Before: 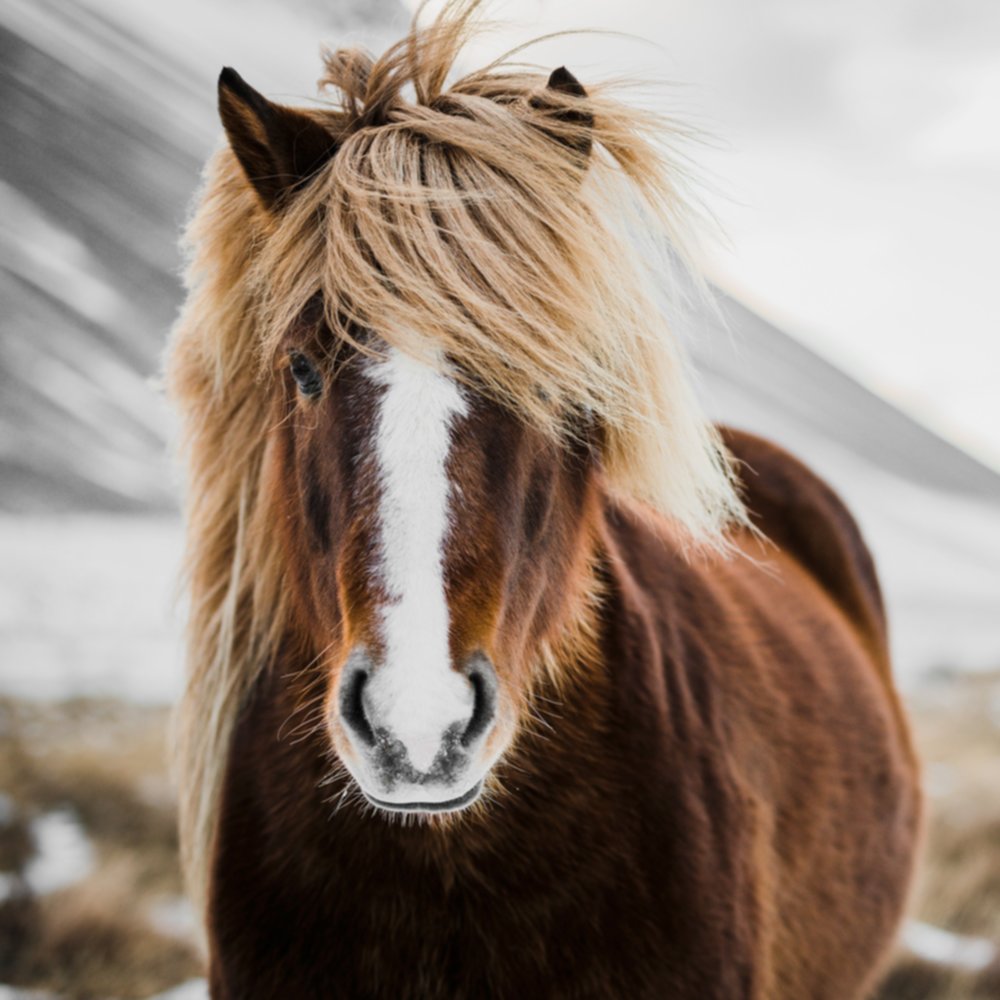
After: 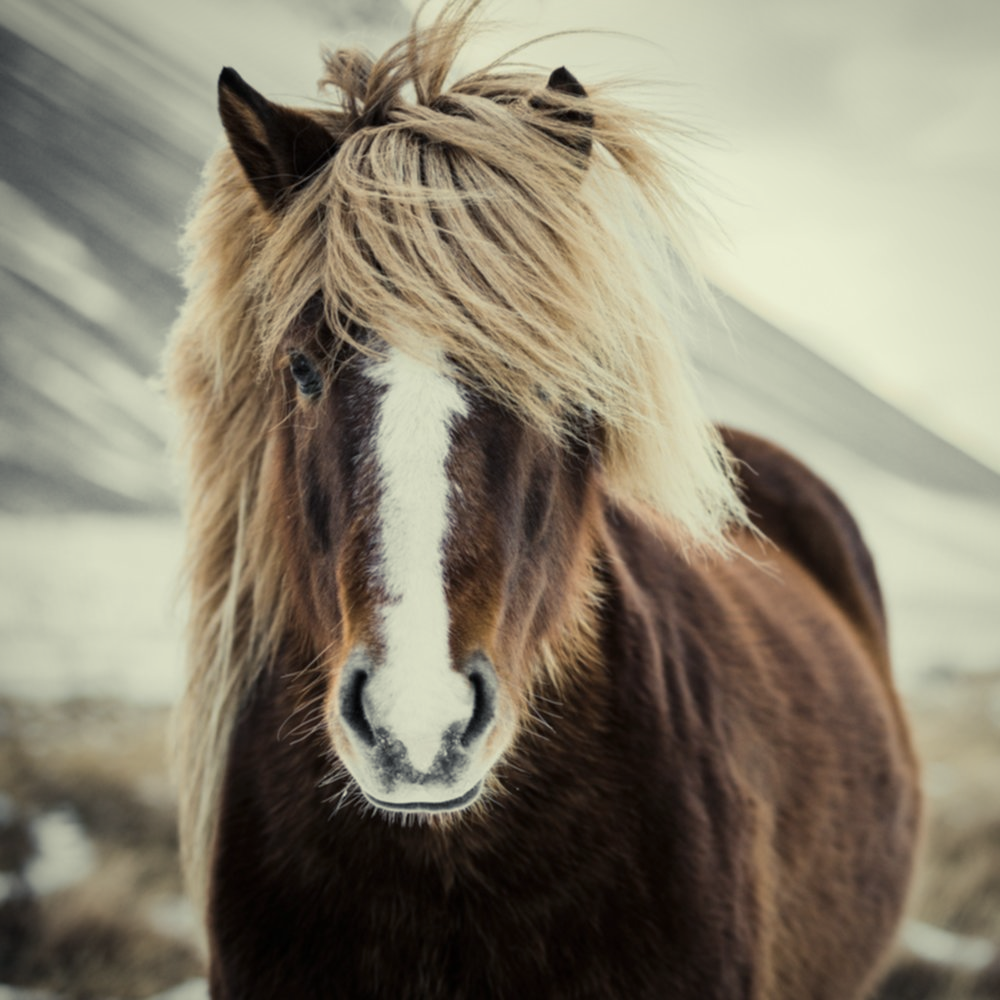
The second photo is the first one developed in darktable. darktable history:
white balance: red 0.925, blue 1.046
vignetting: fall-off start 80.87%, fall-off radius 61.59%, brightness -0.384, saturation 0.007, center (0, 0.007), automatic ratio true, width/height ratio 1.418
contrast brightness saturation: saturation -0.17
color balance rgb: shadows lift › chroma 2%, shadows lift › hue 263°, highlights gain › chroma 8%, highlights gain › hue 84°, linear chroma grading › global chroma -15%, saturation formula JzAzBz (2021)
